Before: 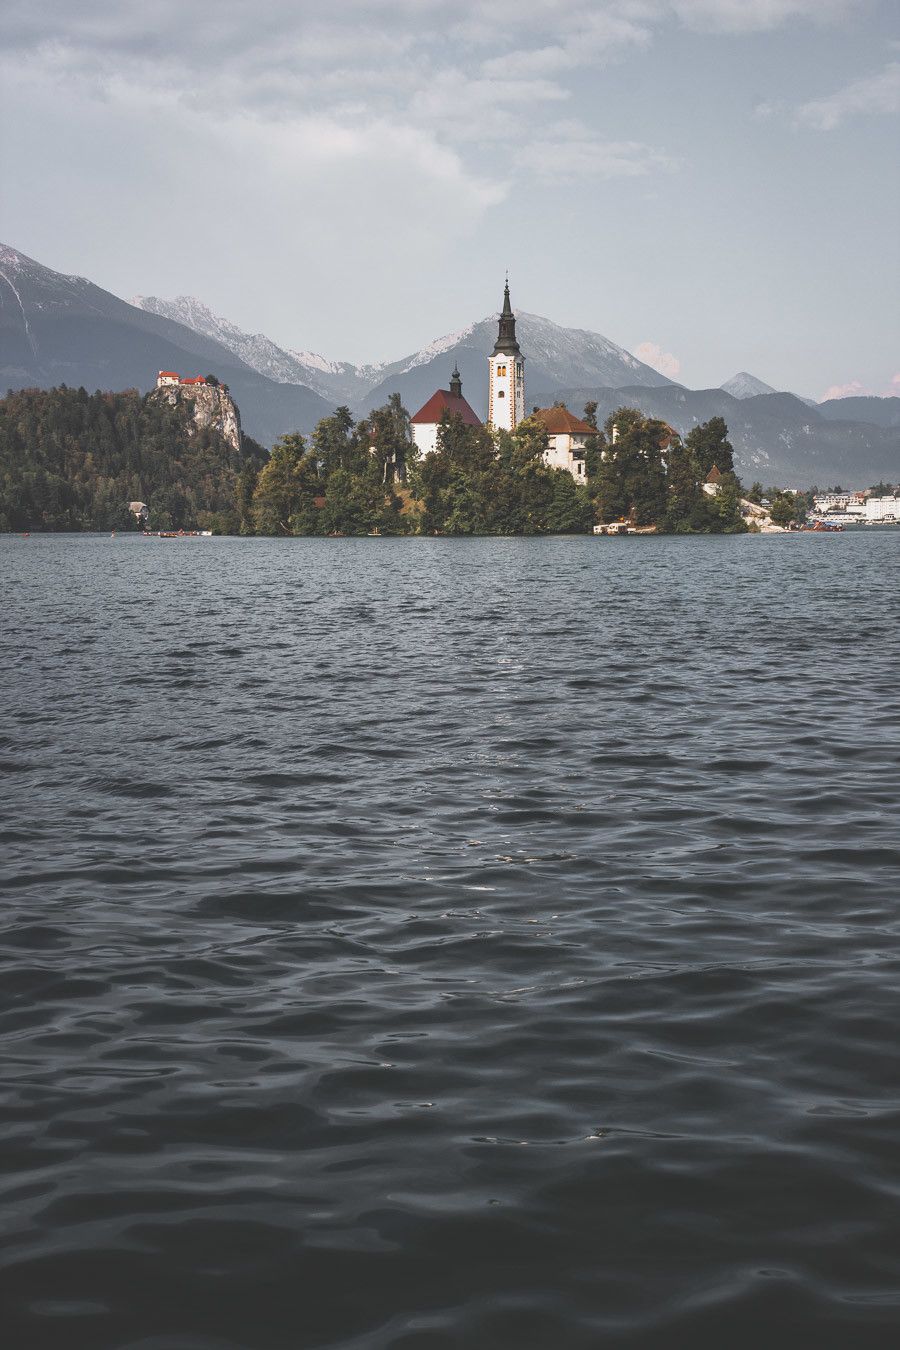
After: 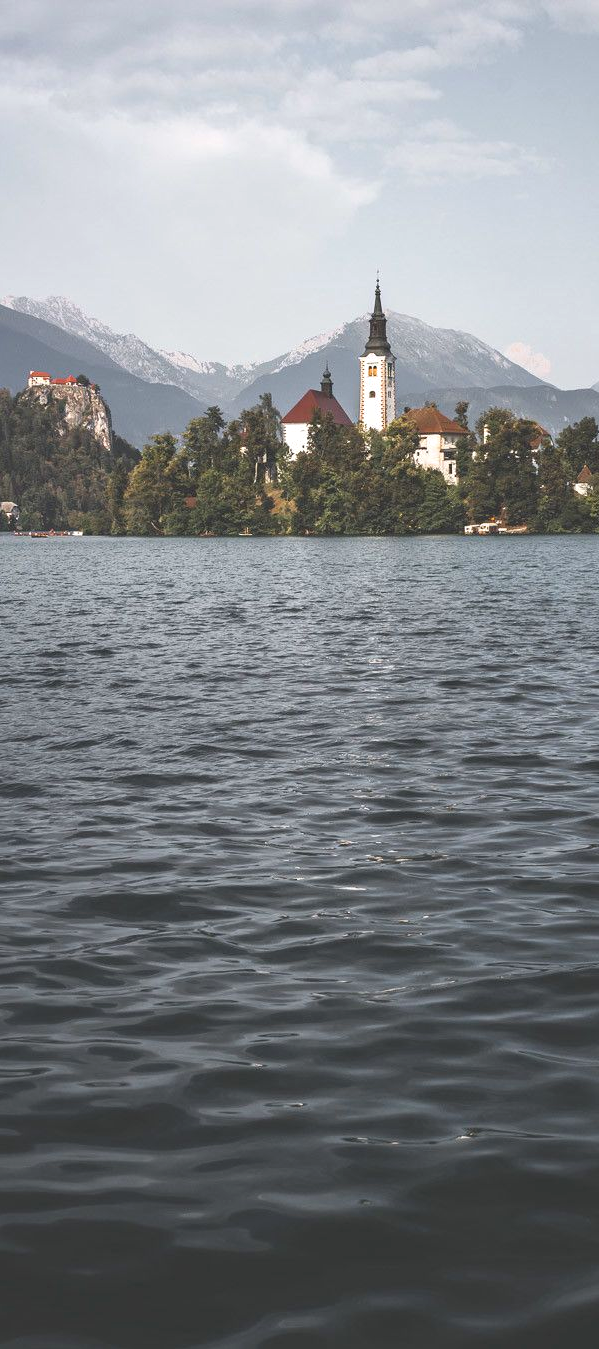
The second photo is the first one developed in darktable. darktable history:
exposure: exposure 0.3 EV, compensate highlight preservation false
rotate and perspective: automatic cropping original format, crop left 0, crop top 0
crop and rotate: left 14.385%, right 18.948%
